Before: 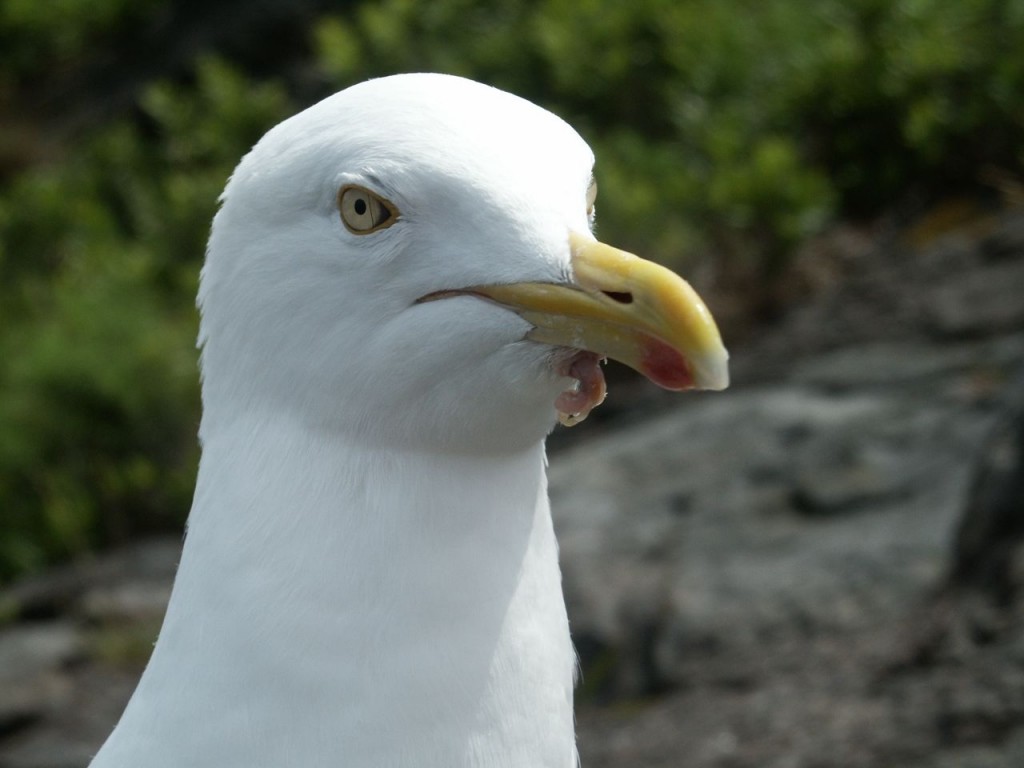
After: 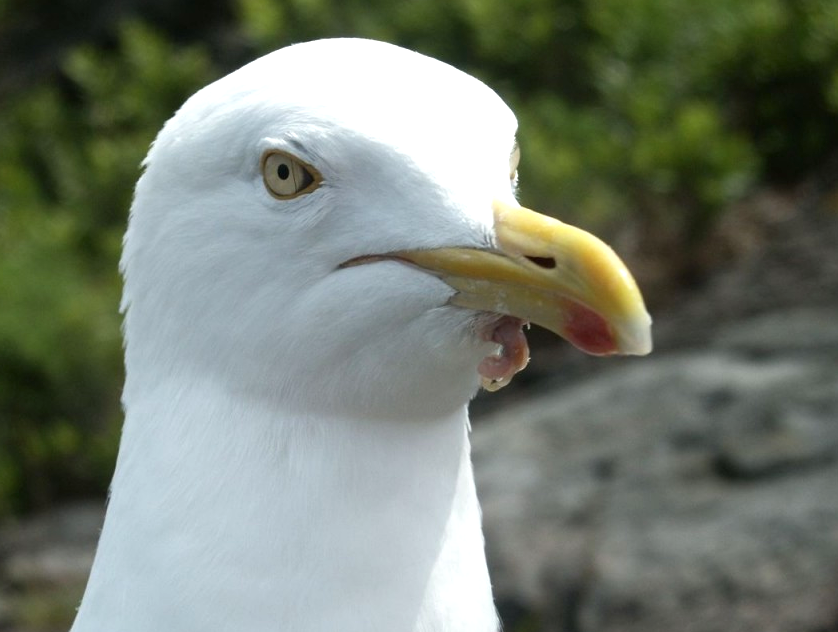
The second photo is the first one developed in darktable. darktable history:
exposure: exposure 0.489 EV, compensate exposure bias true, compensate highlight preservation false
crop and rotate: left 7.527%, top 4.681%, right 10.626%, bottom 12.956%
color calibration: illuminant same as pipeline (D50), adaptation XYZ, x 0.346, y 0.358, temperature 5016.88 K
